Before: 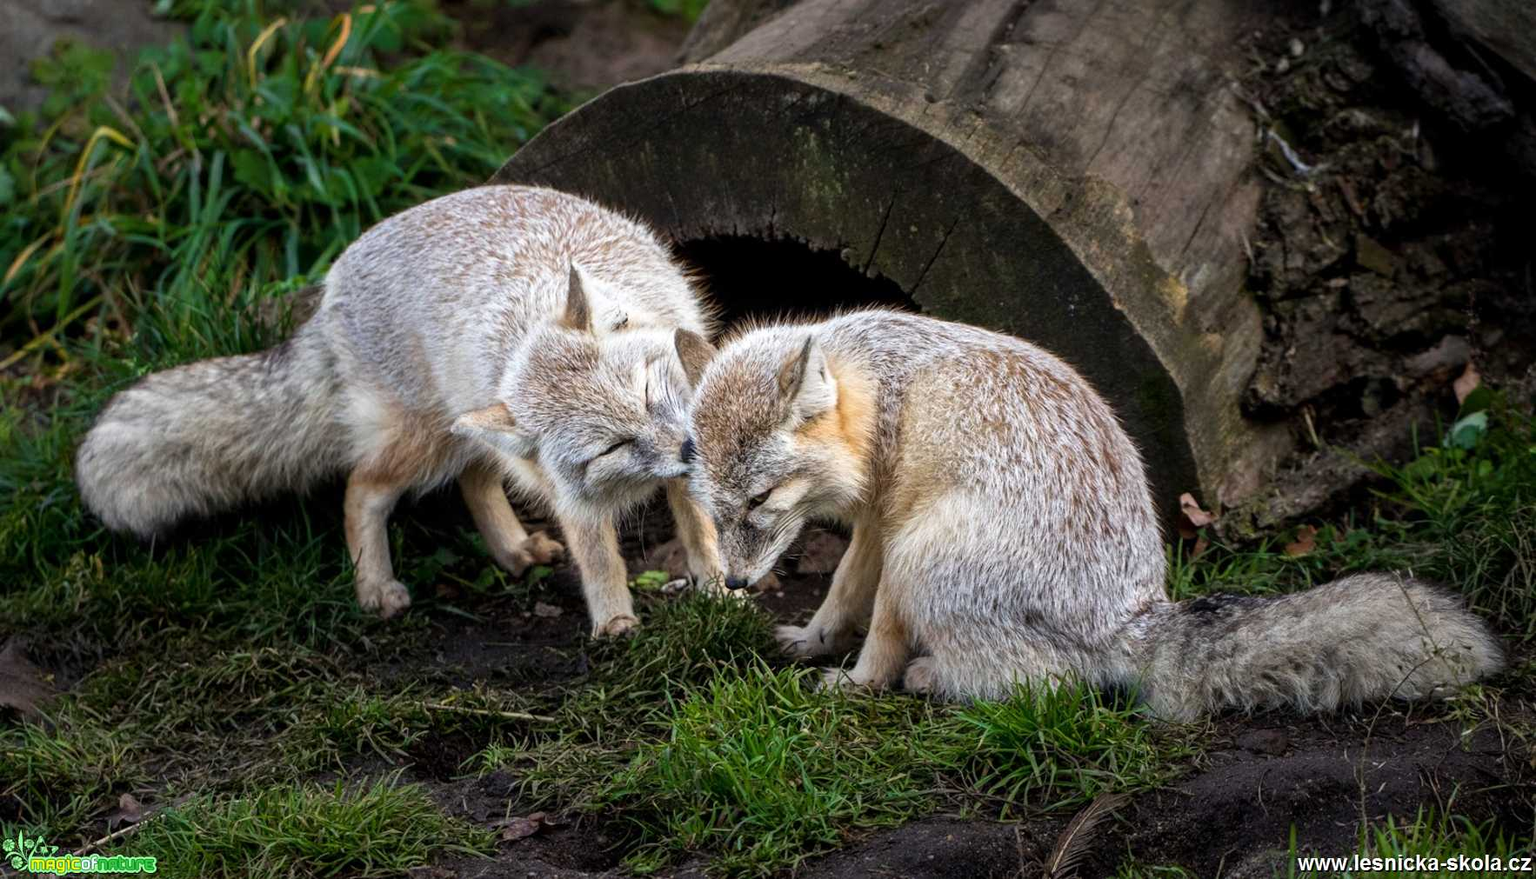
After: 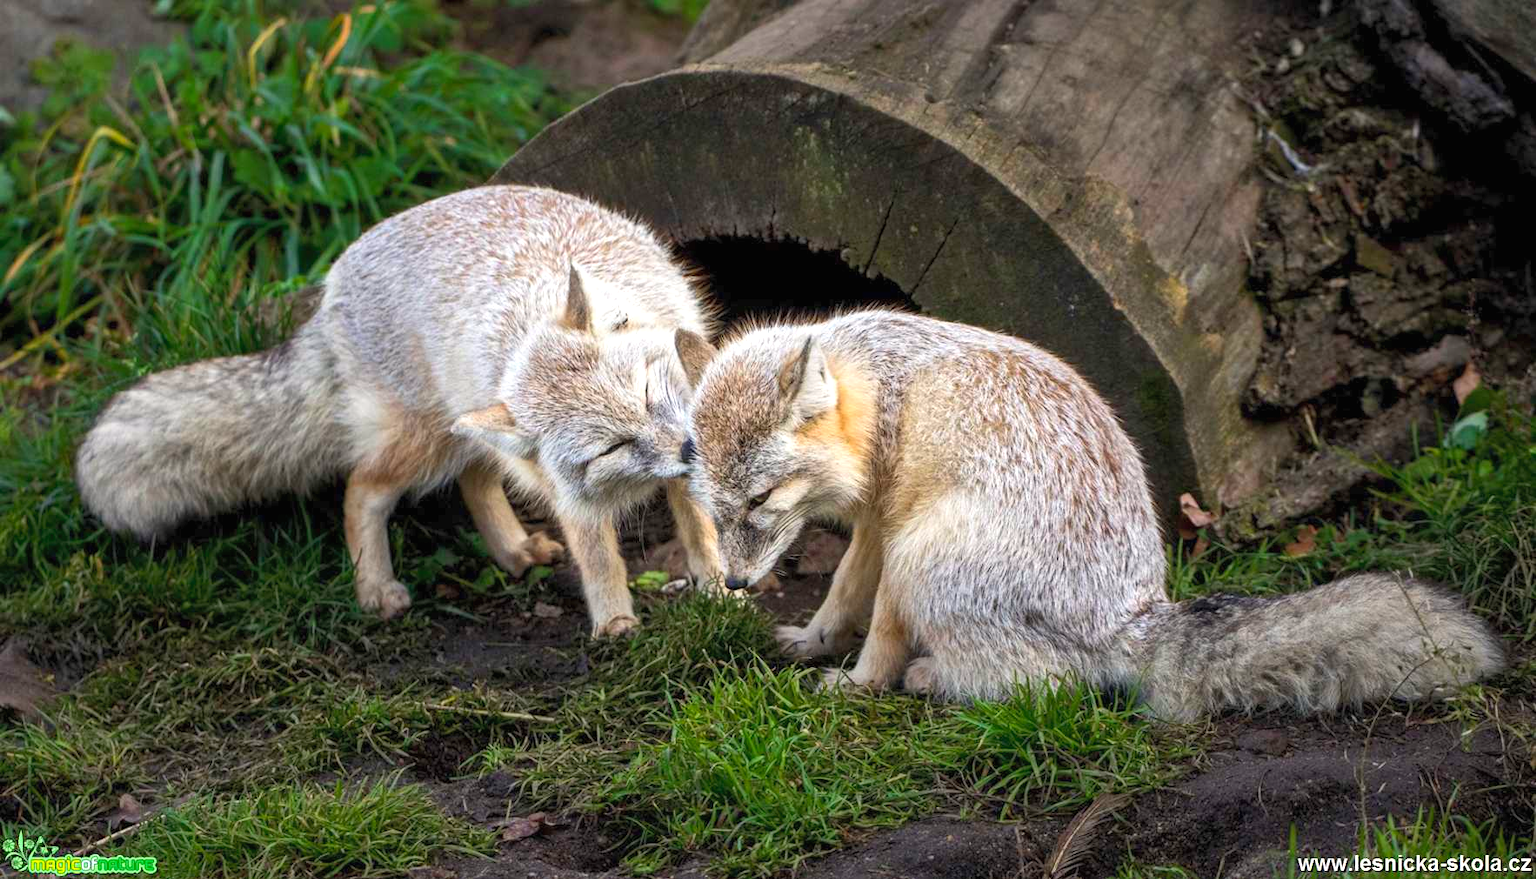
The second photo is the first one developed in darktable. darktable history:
color calibration: x 0.342, y 0.357, temperature 5120.77 K
exposure: black level correction 0, exposure 0.499 EV, compensate exposure bias true, compensate highlight preservation false
tone equalizer: -8 EV 0.214 EV, -7 EV 0.451 EV, -6 EV 0.418 EV, -5 EV 0.277 EV, -3 EV -0.273 EV, -2 EV -0.431 EV, -1 EV -0.395 EV, +0 EV -0.24 EV
contrast brightness saturation: brightness 0.086, saturation 0.193
